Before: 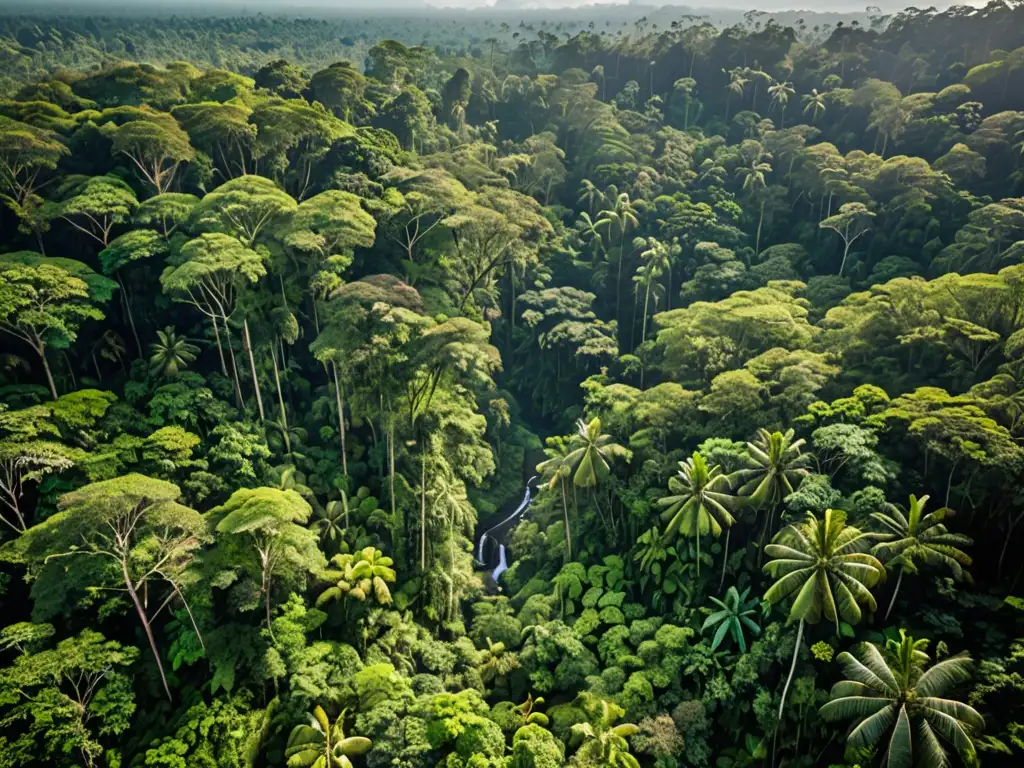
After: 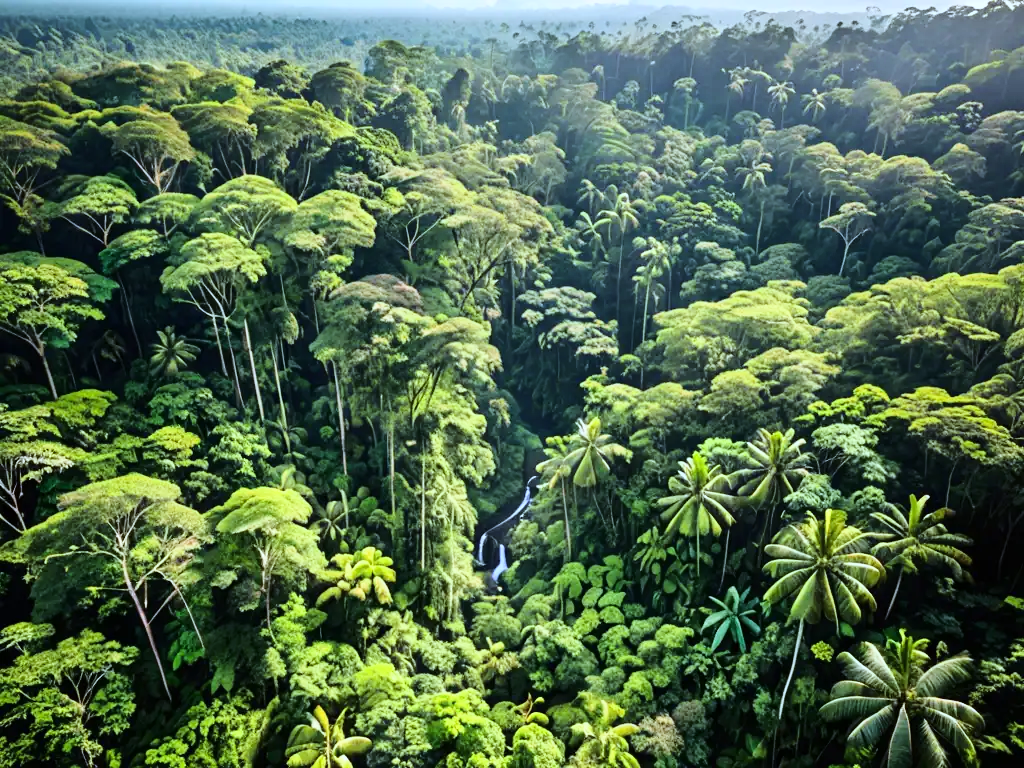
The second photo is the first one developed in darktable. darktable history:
white balance: red 0.926, green 1.003, blue 1.133
base curve: curves: ch0 [(0, 0) (0.028, 0.03) (0.121, 0.232) (0.46, 0.748) (0.859, 0.968) (1, 1)]
